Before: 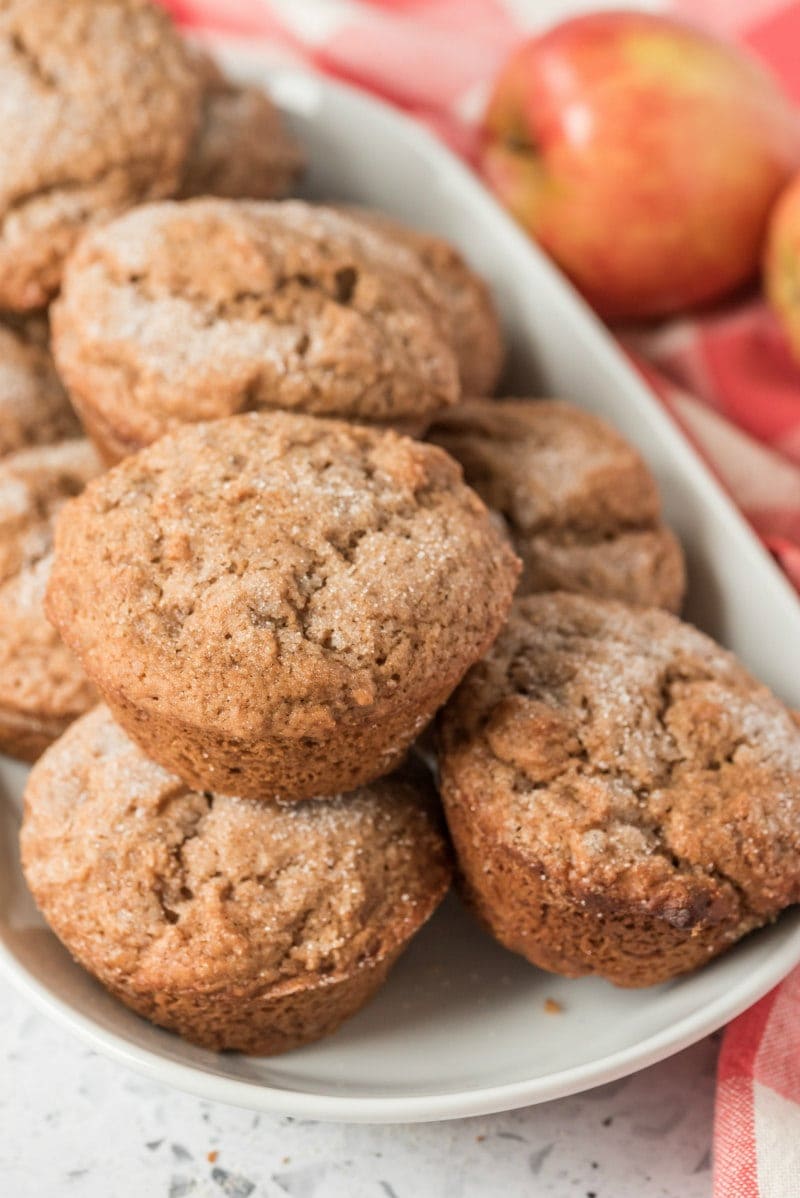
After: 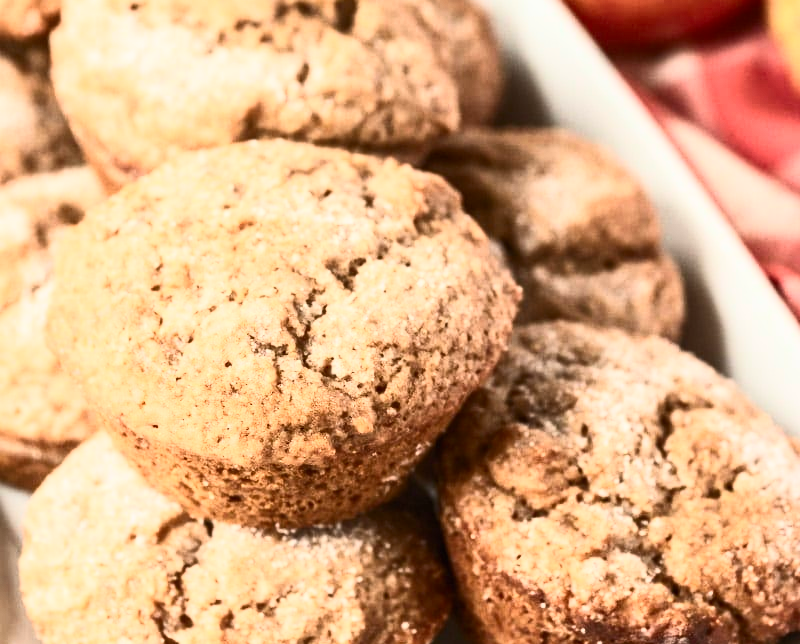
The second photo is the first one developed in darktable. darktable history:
contrast brightness saturation: contrast 0.604, brightness 0.333, saturation 0.139
exposure: compensate highlight preservation false
crop and rotate: top 22.728%, bottom 23.468%
